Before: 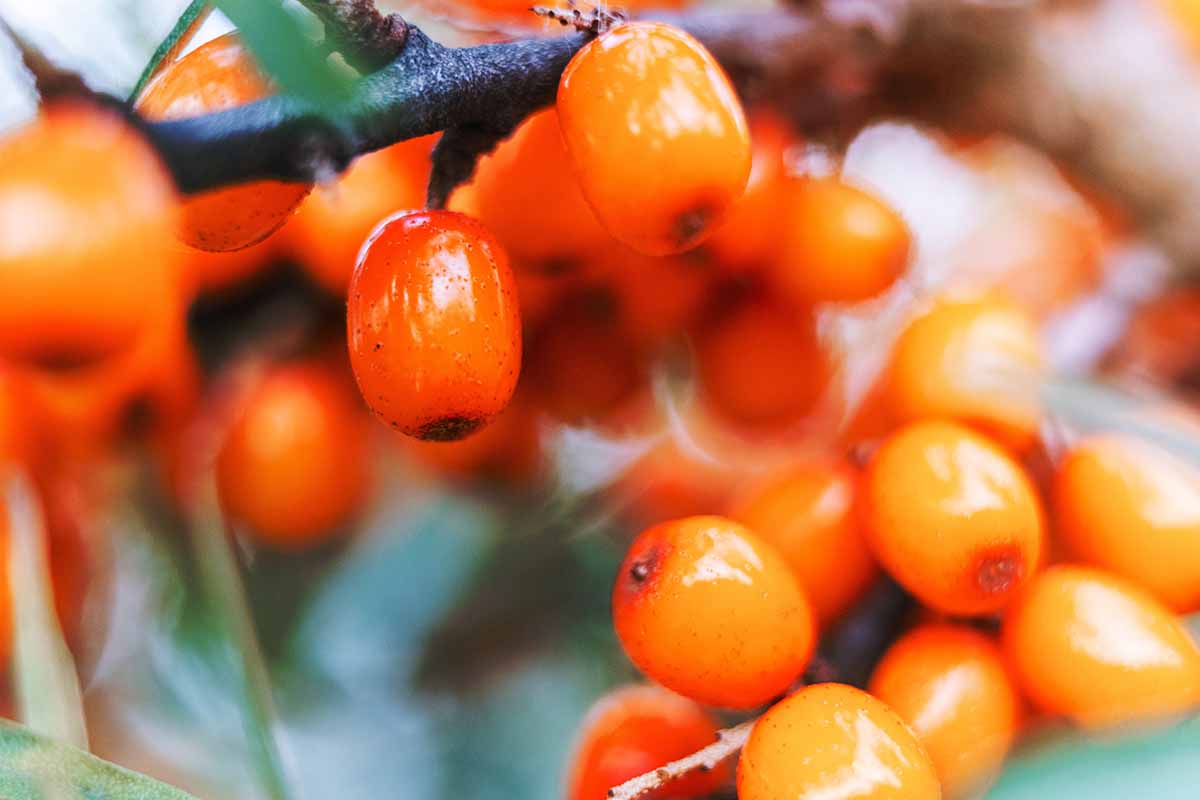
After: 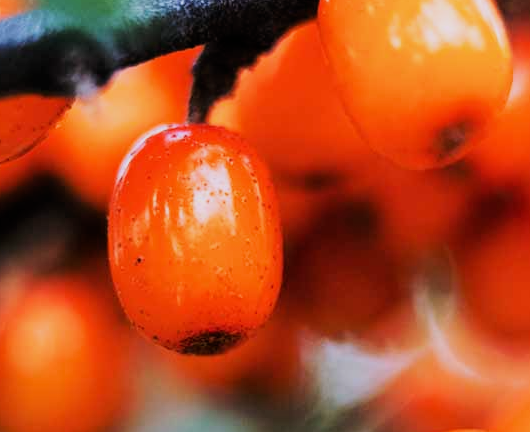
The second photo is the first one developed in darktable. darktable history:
filmic rgb: black relative exposure -16 EV, white relative exposure 5.31 EV, hardness 5.92, contrast 1.243
crop: left 19.97%, top 10.776%, right 35.781%, bottom 34.759%
